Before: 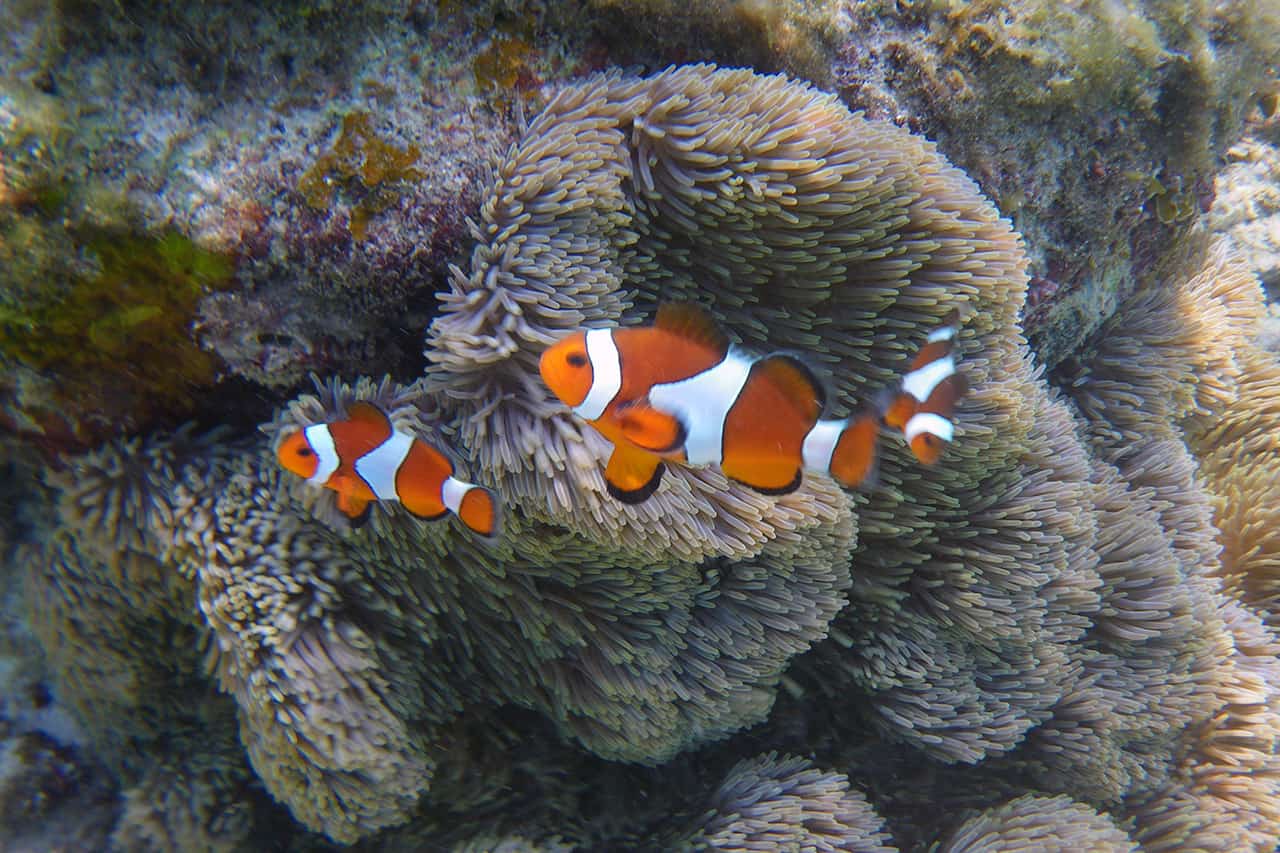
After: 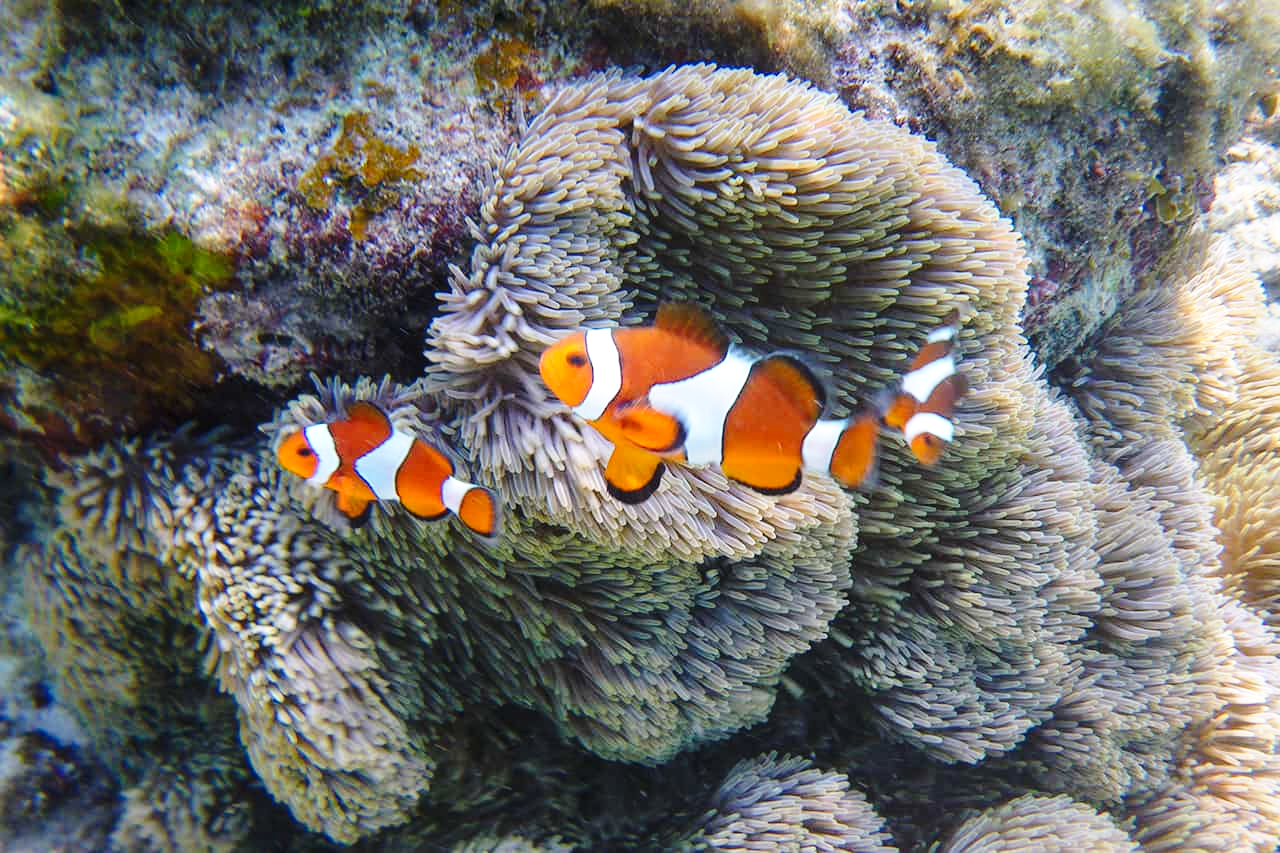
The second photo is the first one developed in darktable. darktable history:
local contrast: highlights 100%, shadows 100%, detail 120%, midtone range 0.2
base curve: curves: ch0 [(0, 0) (0.028, 0.03) (0.121, 0.232) (0.46, 0.748) (0.859, 0.968) (1, 1)], preserve colors none
